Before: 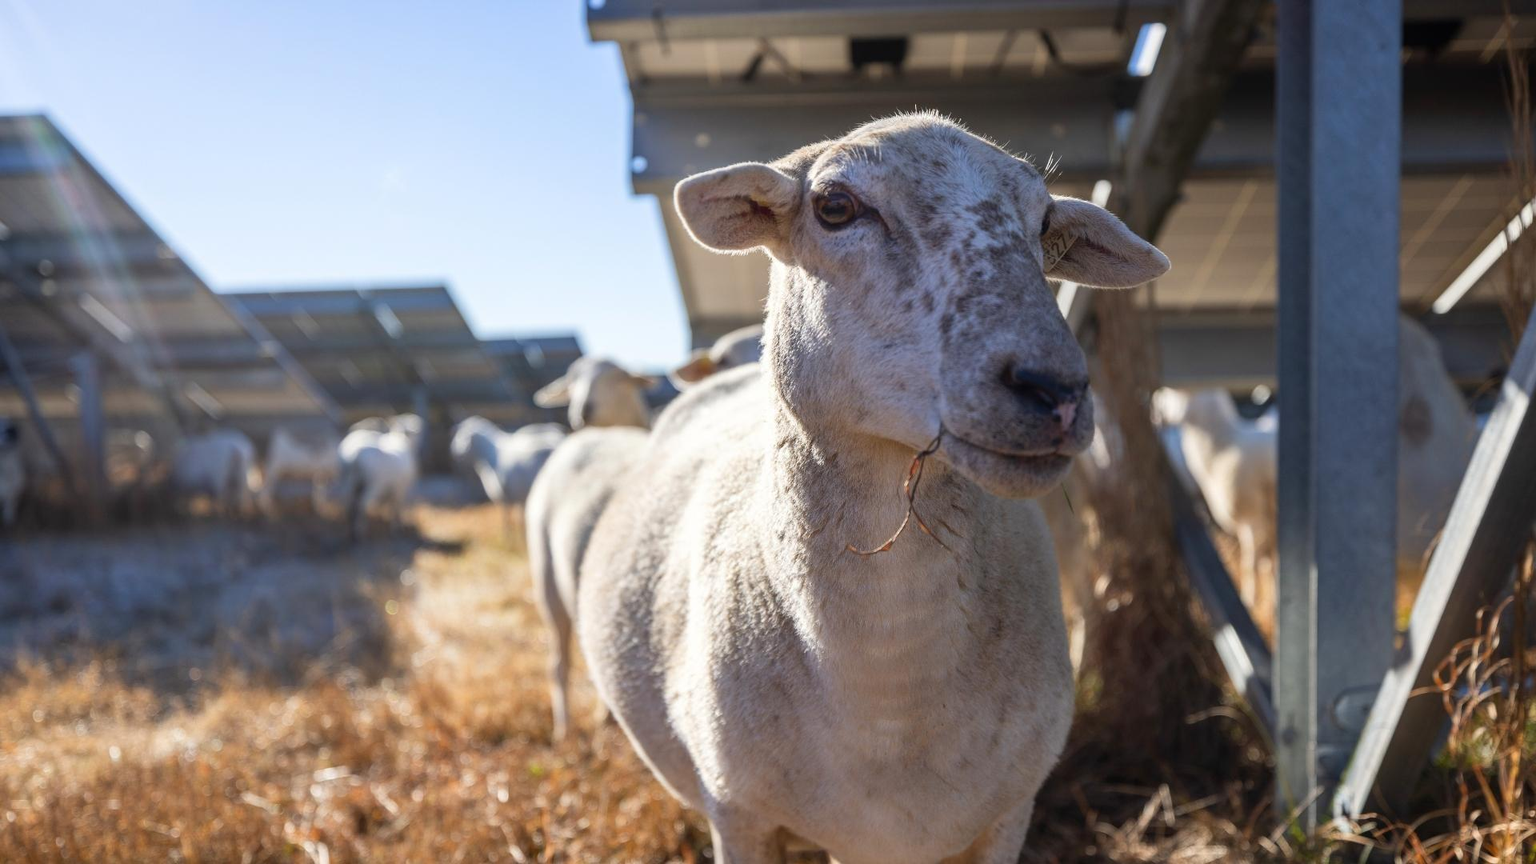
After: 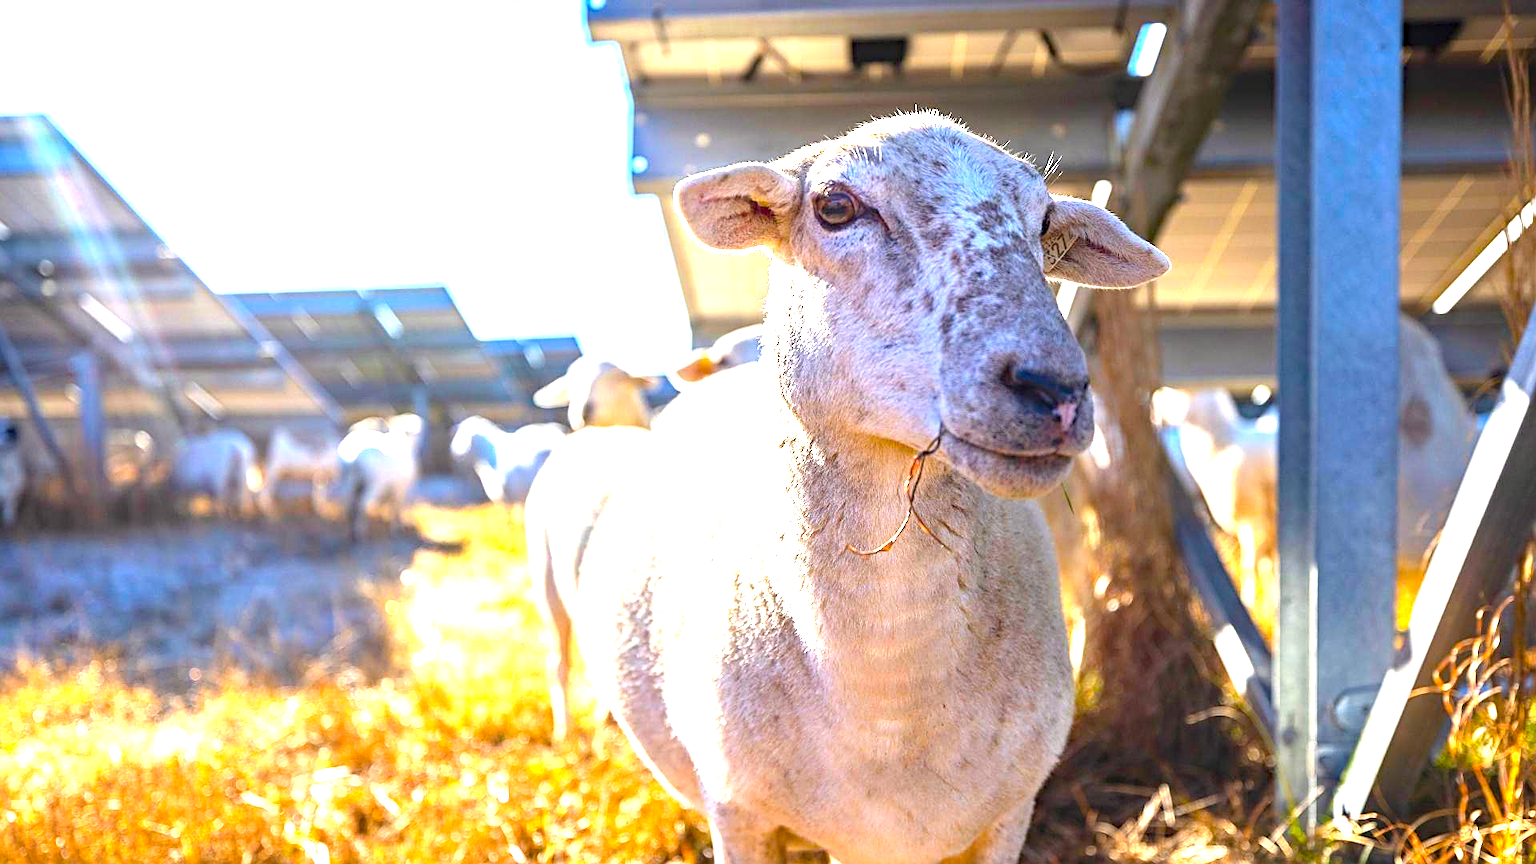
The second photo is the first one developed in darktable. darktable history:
color balance rgb: perceptual saturation grading › global saturation 40%, global vibrance 15%
sharpen: on, module defaults
haze removal: compatibility mode true, adaptive false
exposure: black level correction 0, exposure 1.975 EV, compensate exposure bias true, compensate highlight preservation false
